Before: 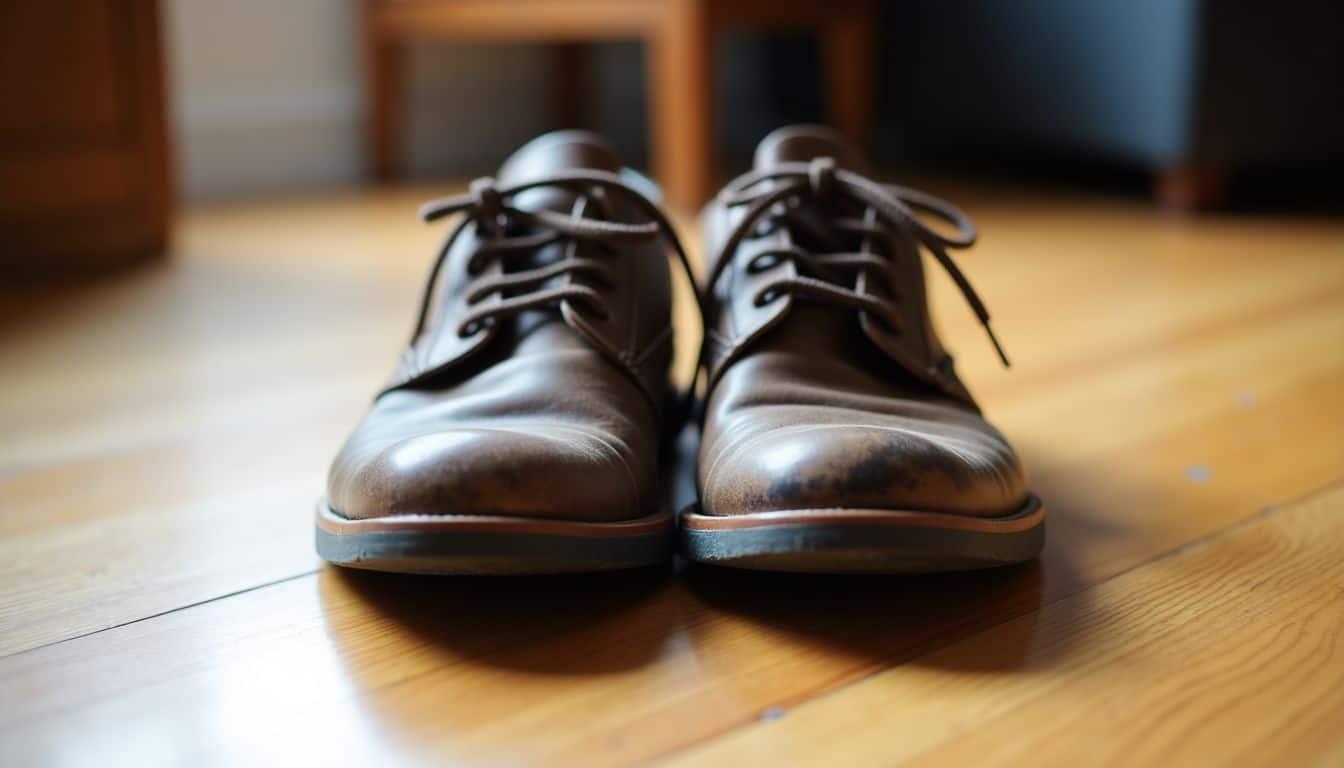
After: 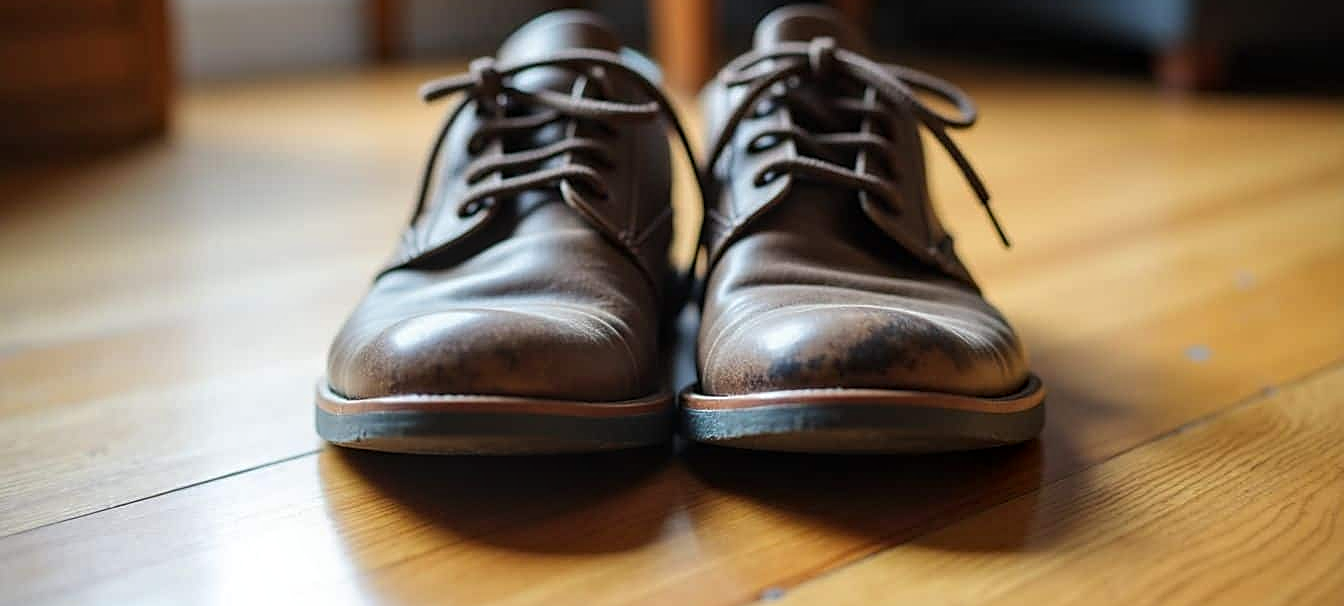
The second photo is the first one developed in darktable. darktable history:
local contrast: on, module defaults
color balance rgb: power › hue 330.24°, perceptual saturation grading › global saturation 3.512%
crop and rotate: top 15.74%, bottom 5.319%
sharpen: on, module defaults
